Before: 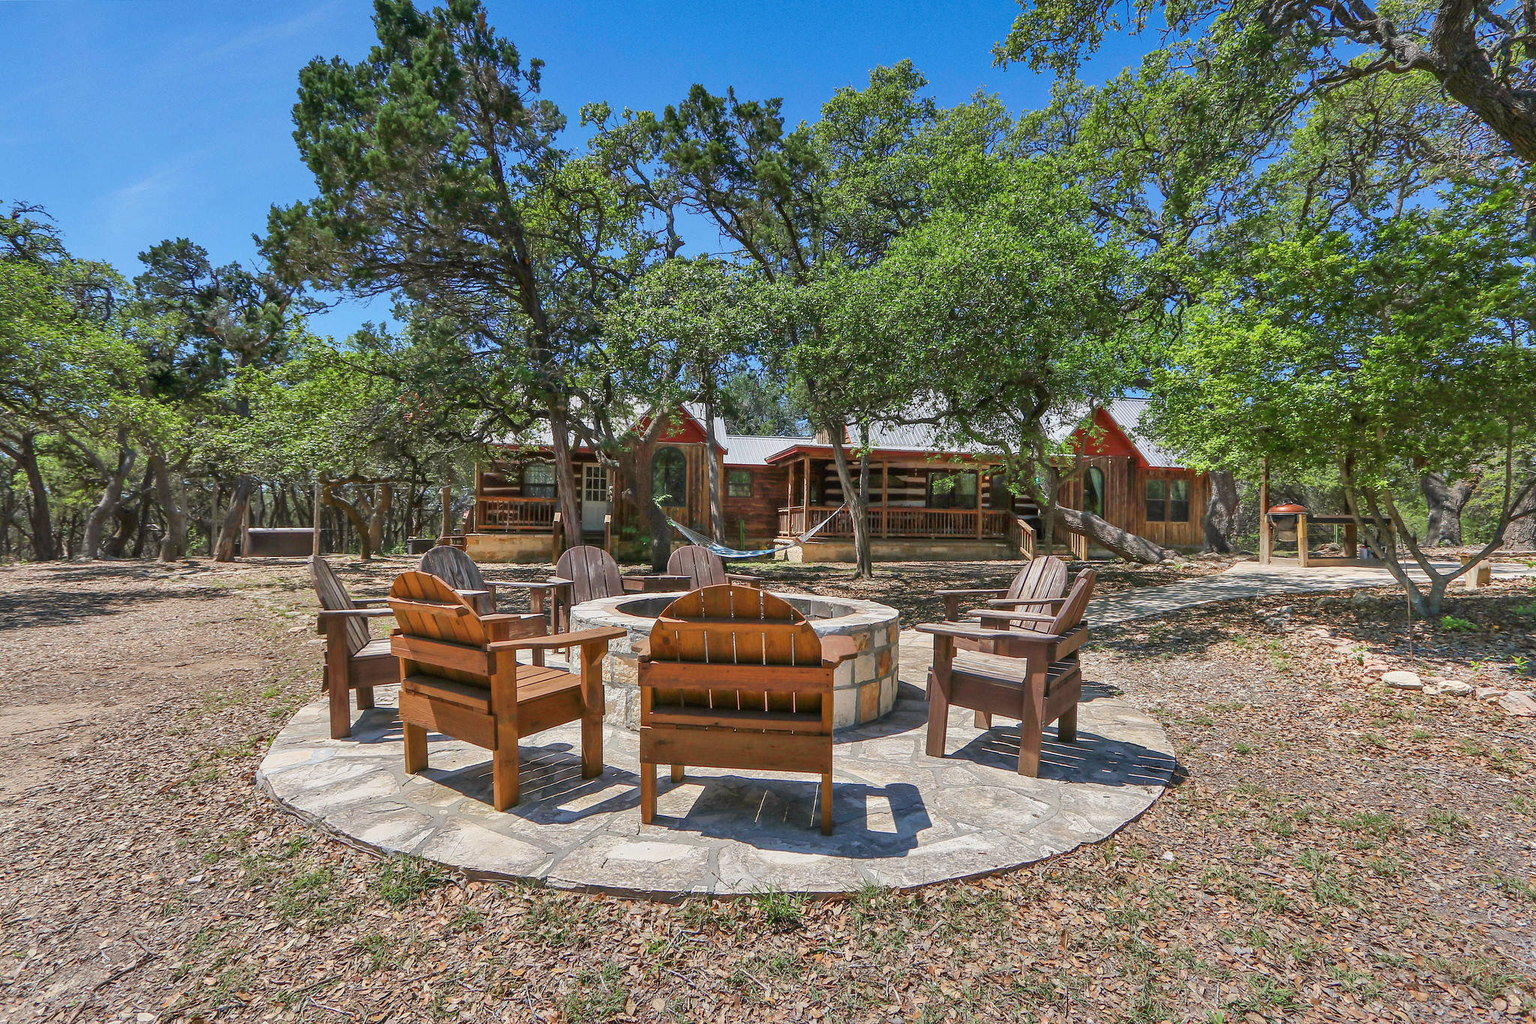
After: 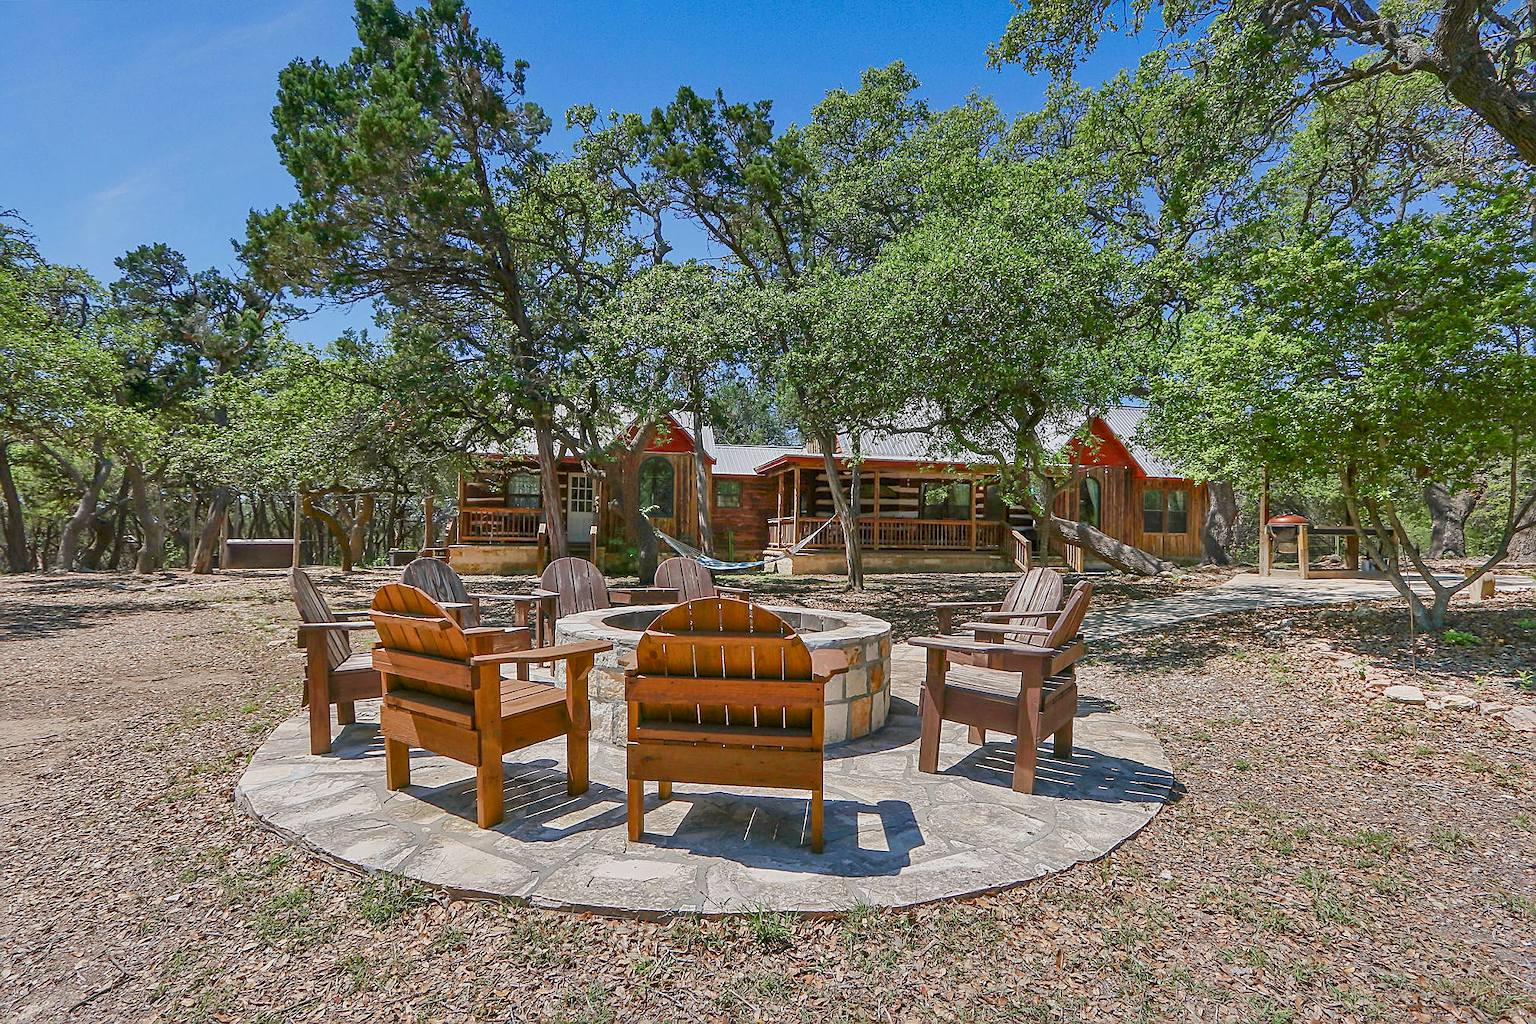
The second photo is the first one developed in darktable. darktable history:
crop: left 1.743%, right 0.268%, bottom 2.011%
color balance rgb: shadows lift › chroma 1%, shadows lift › hue 113°, highlights gain › chroma 0.2%, highlights gain › hue 333°, perceptual saturation grading › global saturation 20%, perceptual saturation grading › highlights -50%, perceptual saturation grading › shadows 25%, contrast -10%
sharpen: on, module defaults
